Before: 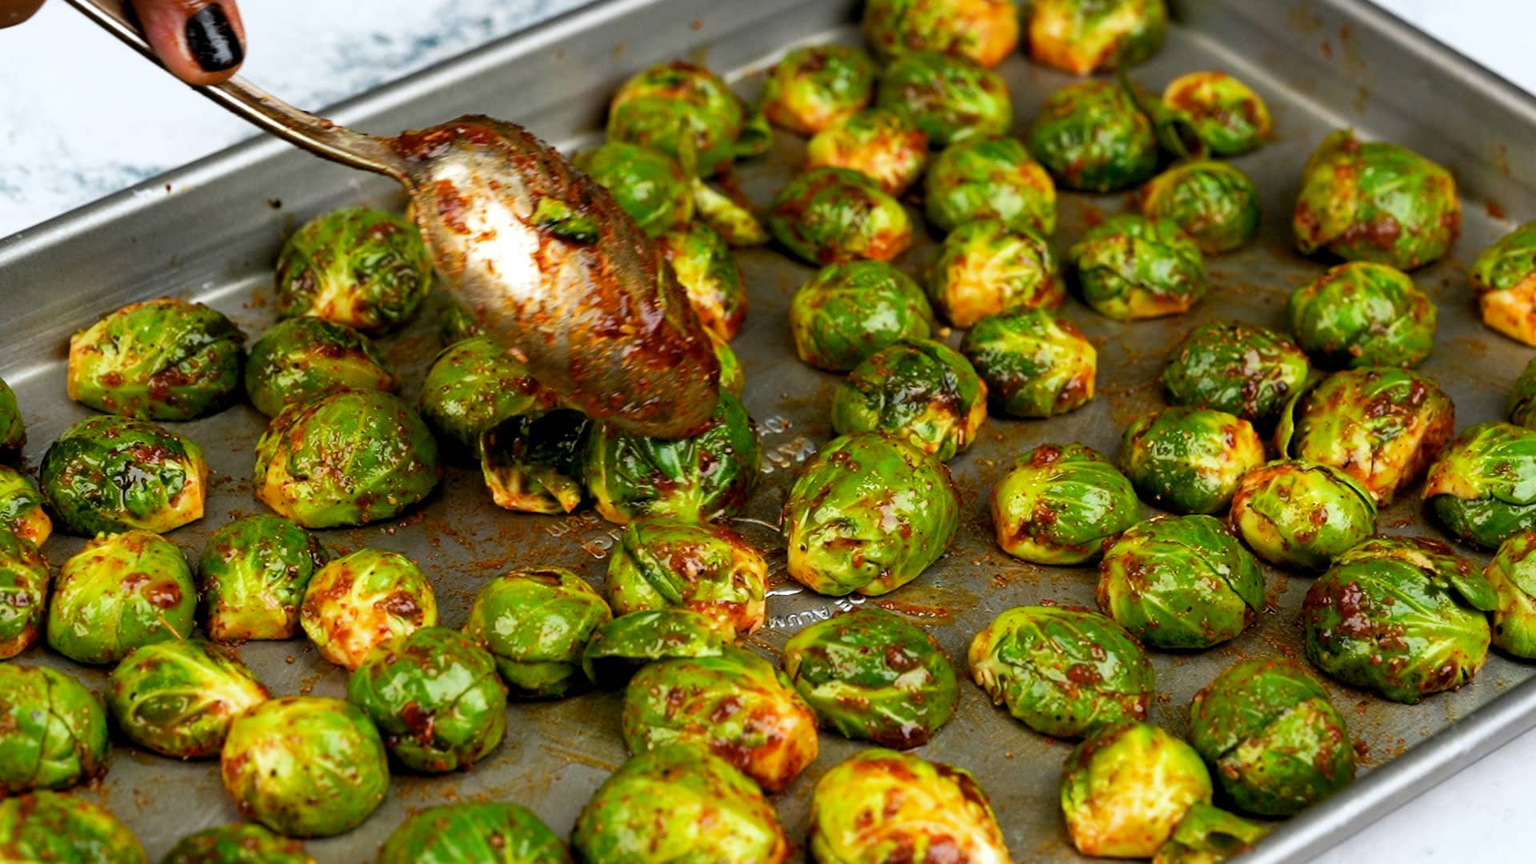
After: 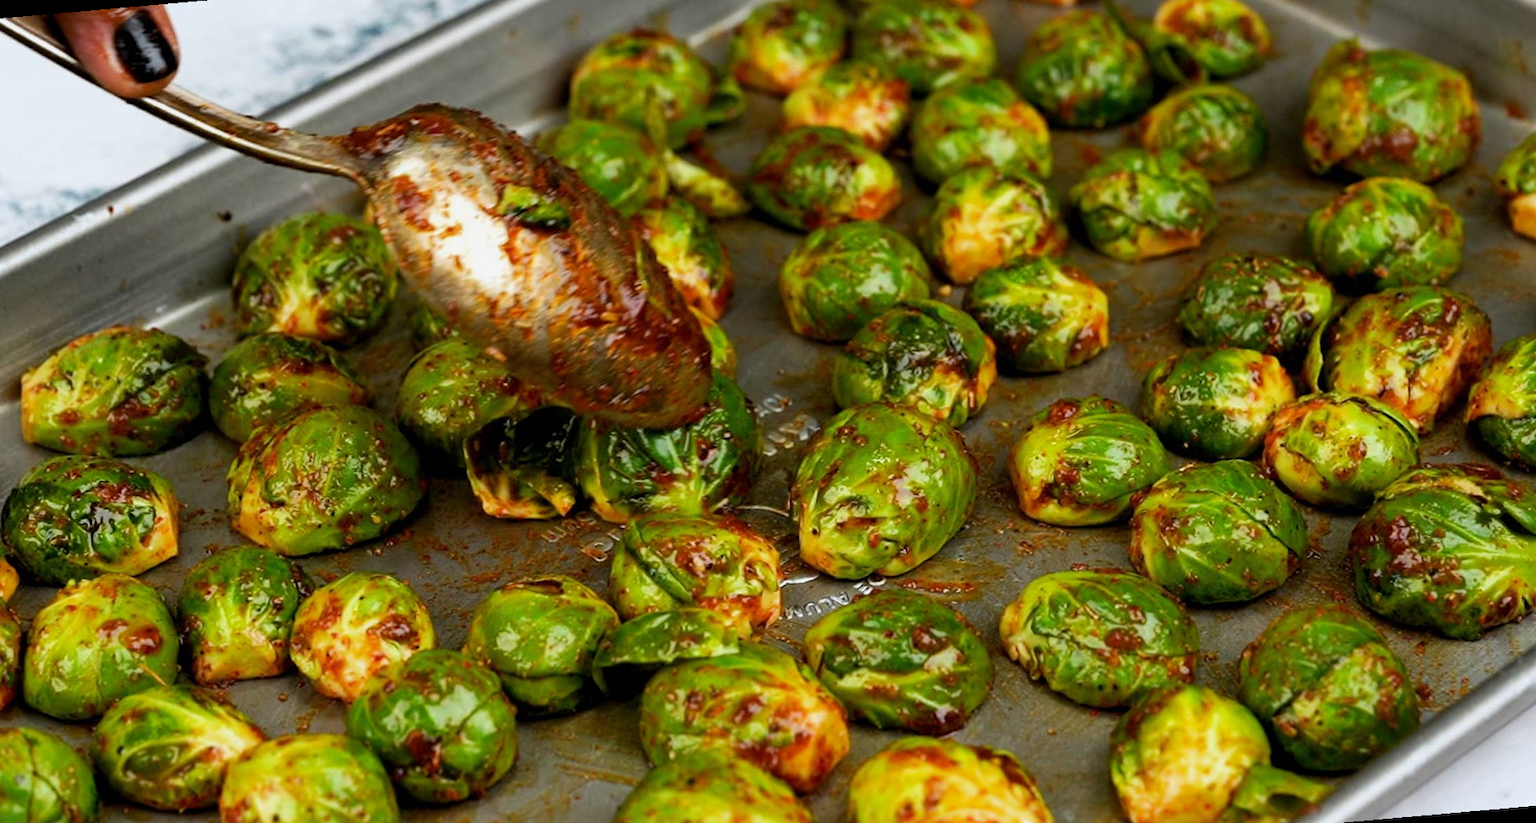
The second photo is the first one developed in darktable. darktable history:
rotate and perspective: rotation -5°, crop left 0.05, crop right 0.952, crop top 0.11, crop bottom 0.89
exposure: exposure -0.151 EV, compensate highlight preservation false
